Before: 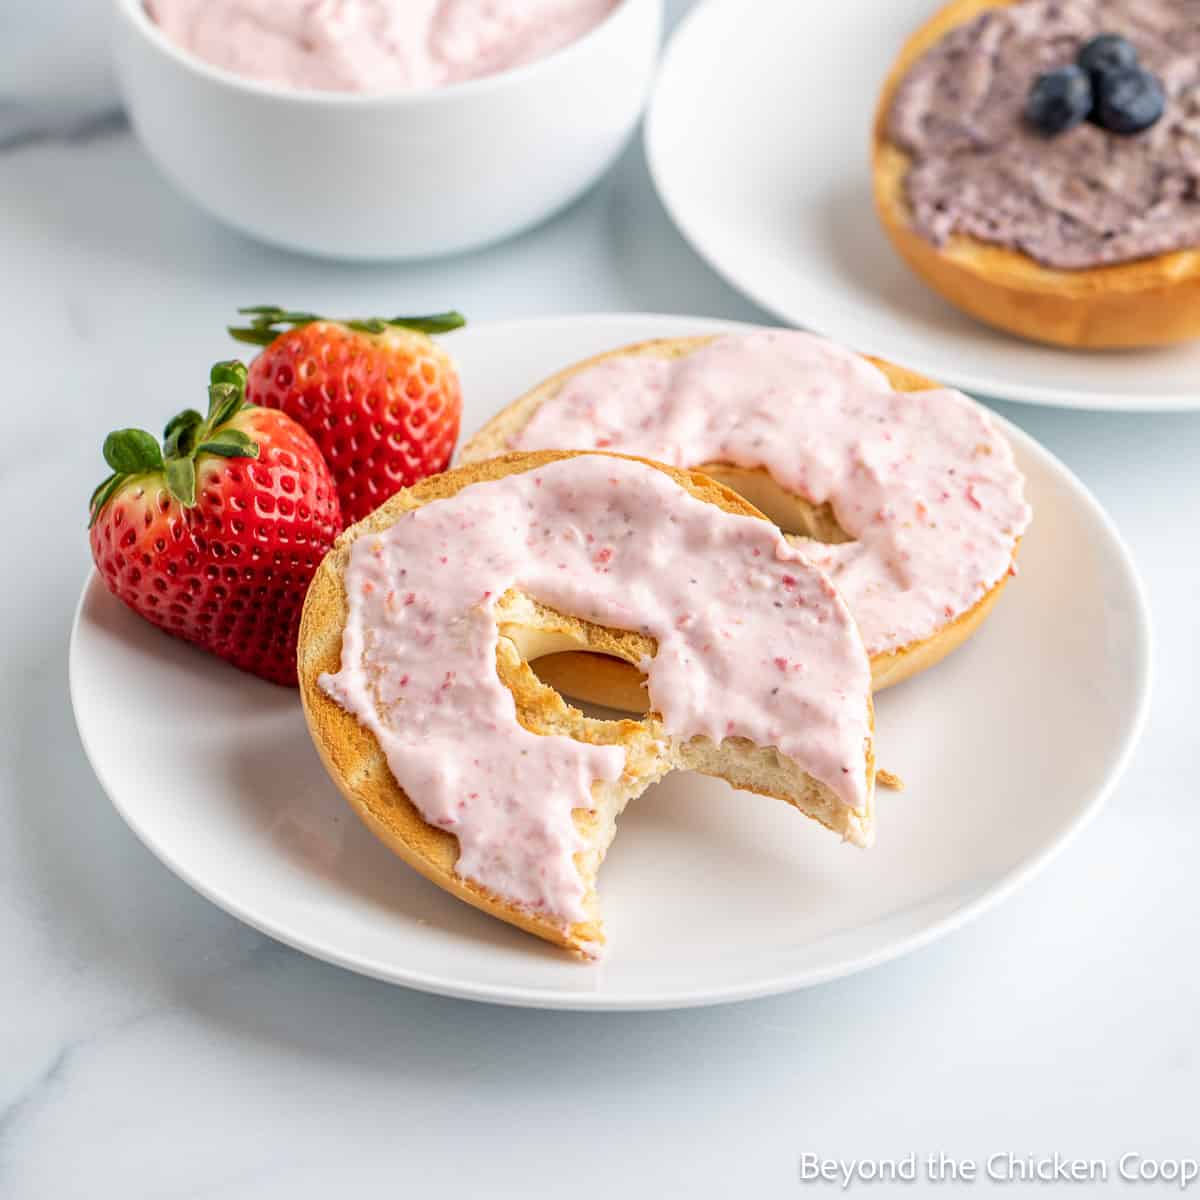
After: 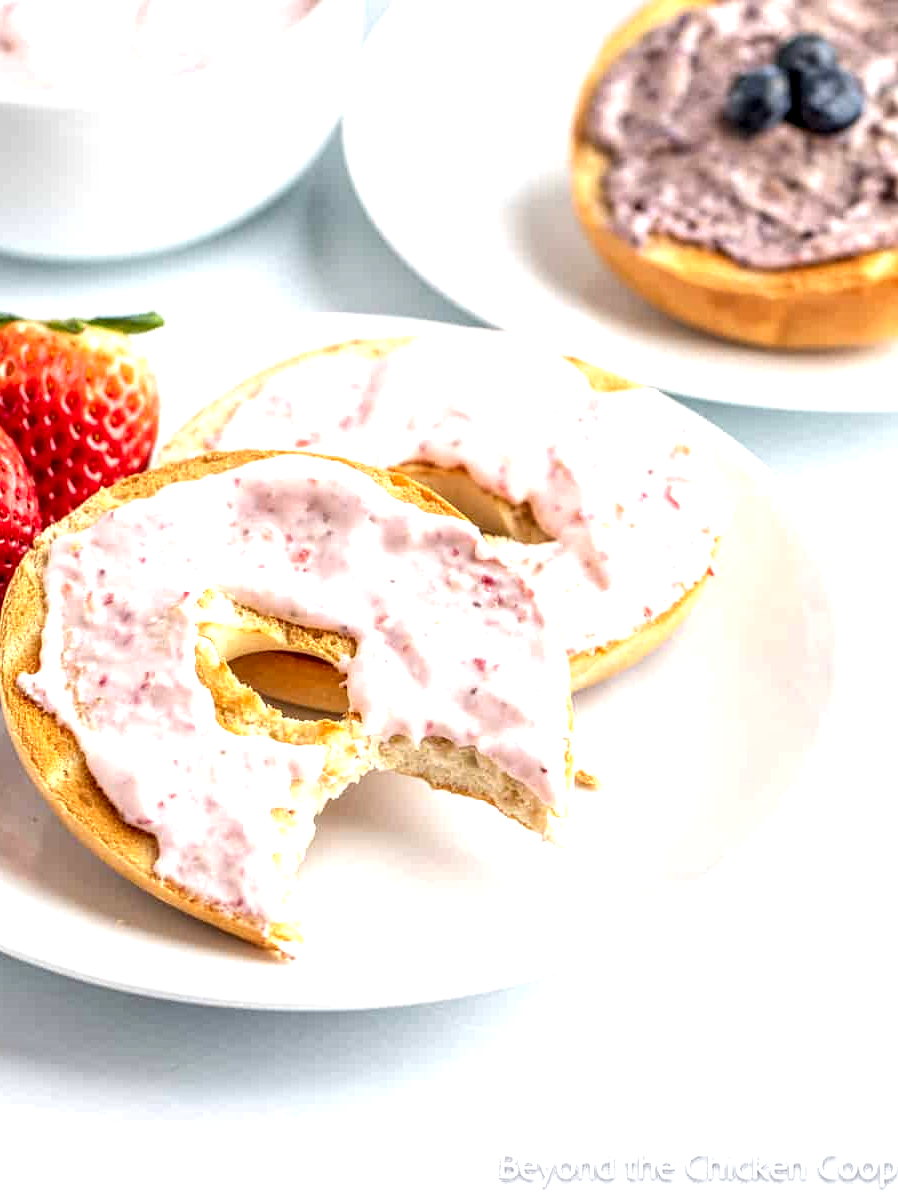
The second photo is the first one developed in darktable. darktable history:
crop and rotate: left 25.094%
local contrast: detail 150%
exposure: black level correction 0, exposure 0.702 EV, compensate exposure bias true, compensate highlight preservation false
